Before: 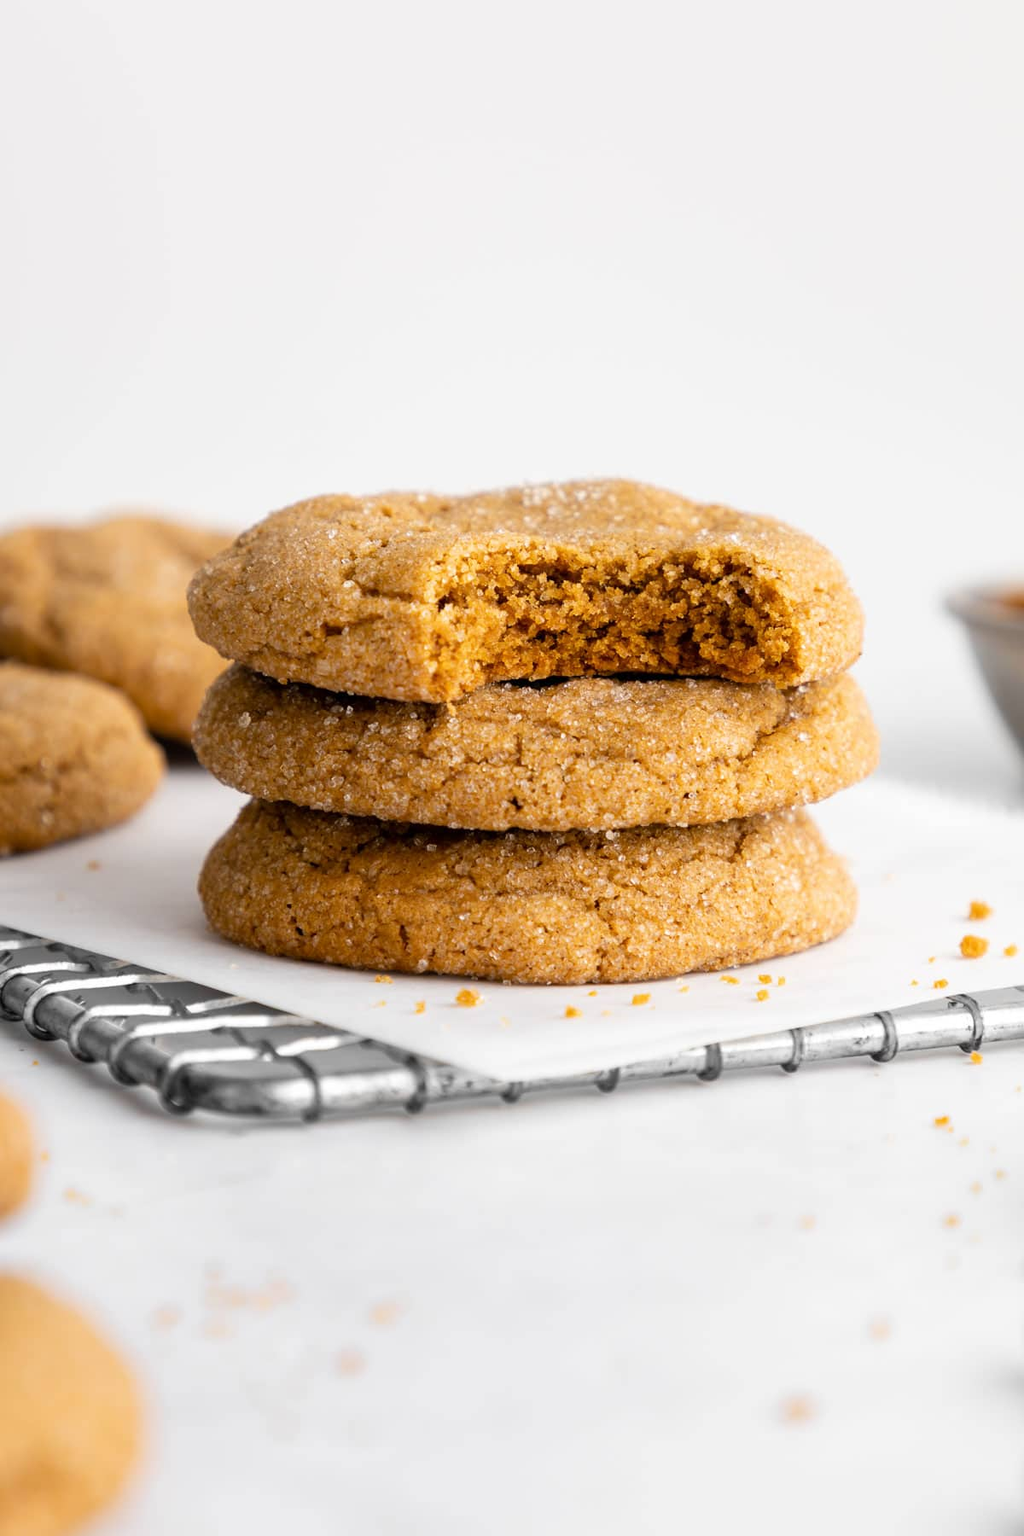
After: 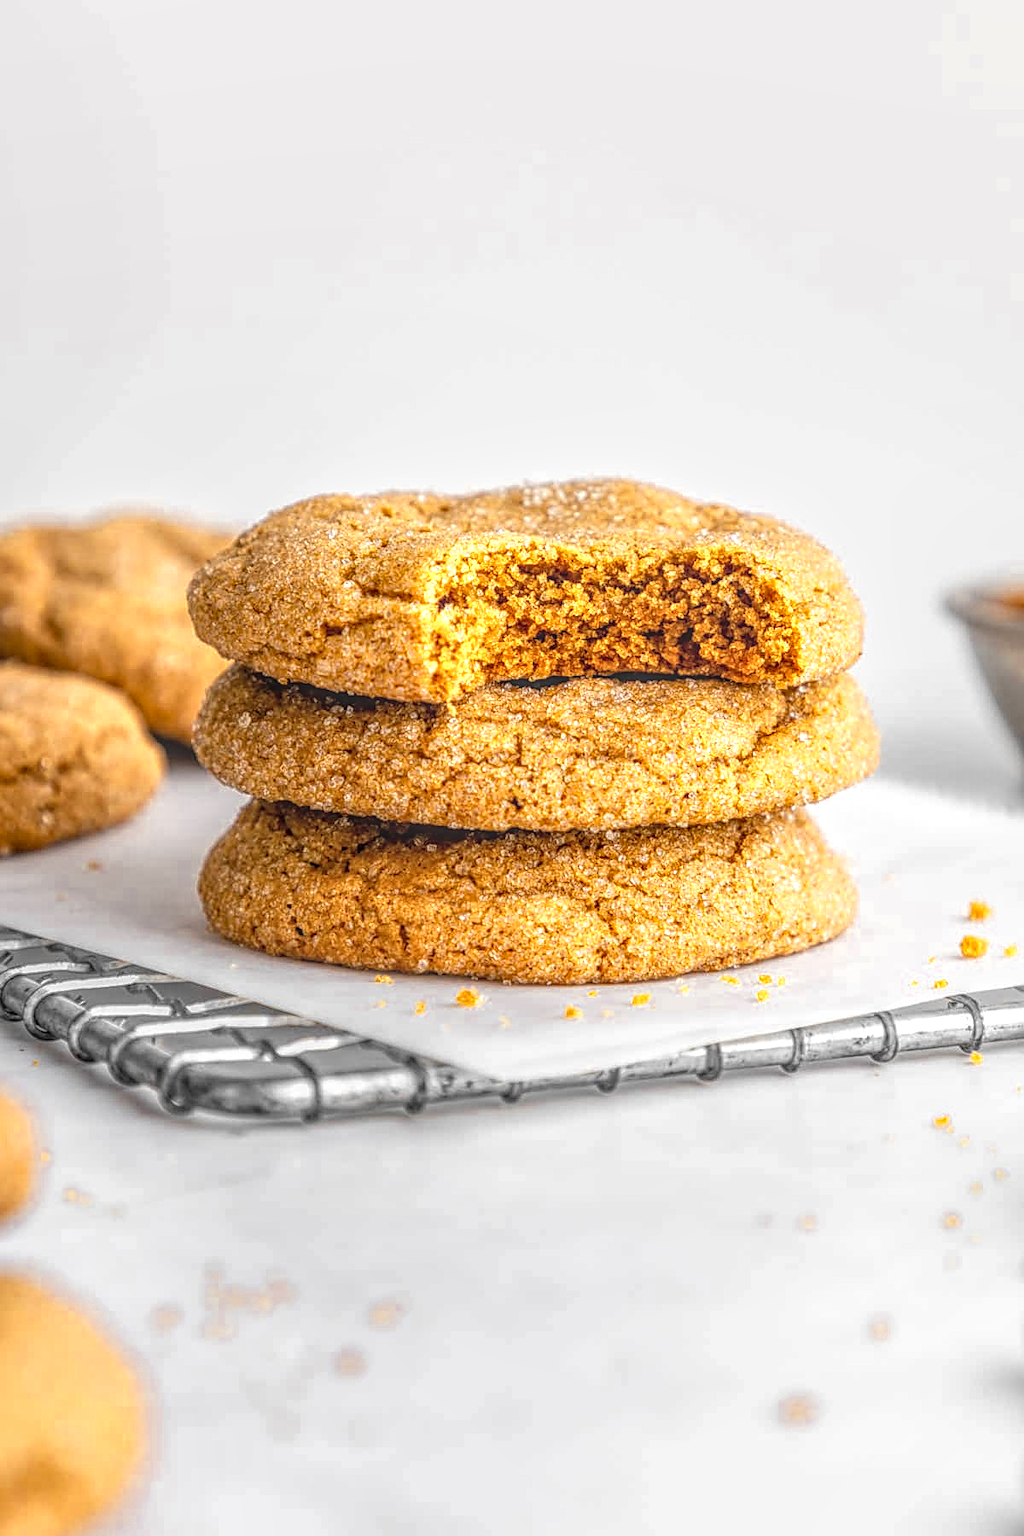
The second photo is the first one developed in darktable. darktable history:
sharpen: on, module defaults
local contrast: highlights 0%, shadows 0%, detail 200%, midtone range 0.25
color zones: curves: ch0 [(0.004, 0.305) (0.261, 0.623) (0.389, 0.399) (0.708, 0.571) (0.947, 0.34)]; ch1 [(0.025, 0.645) (0.229, 0.584) (0.326, 0.551) (0.484, 0.262) (0.757, 0.643)]
